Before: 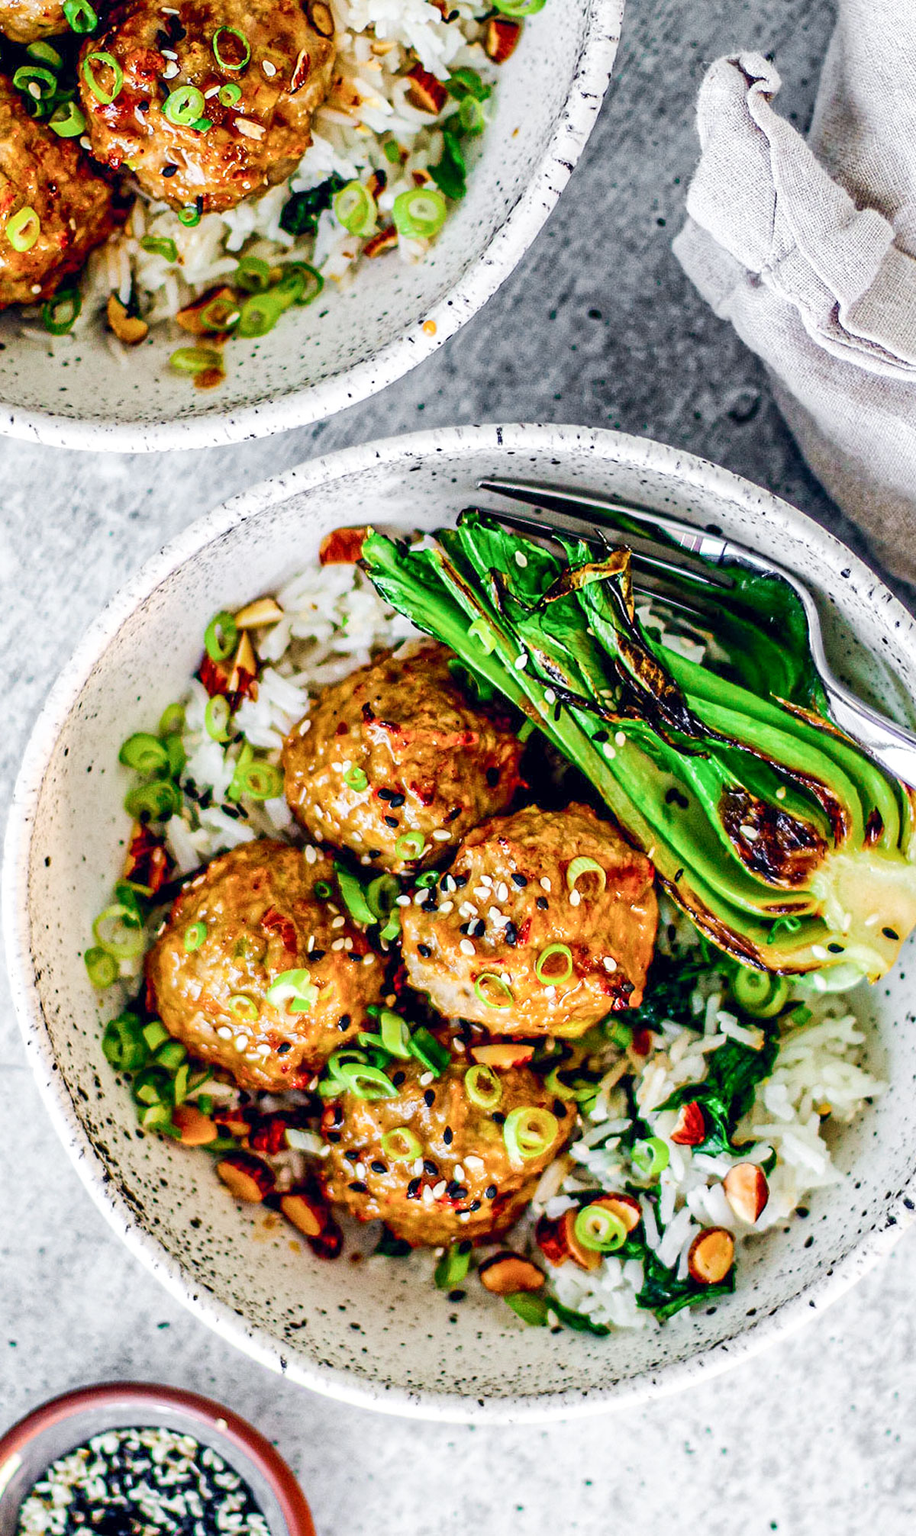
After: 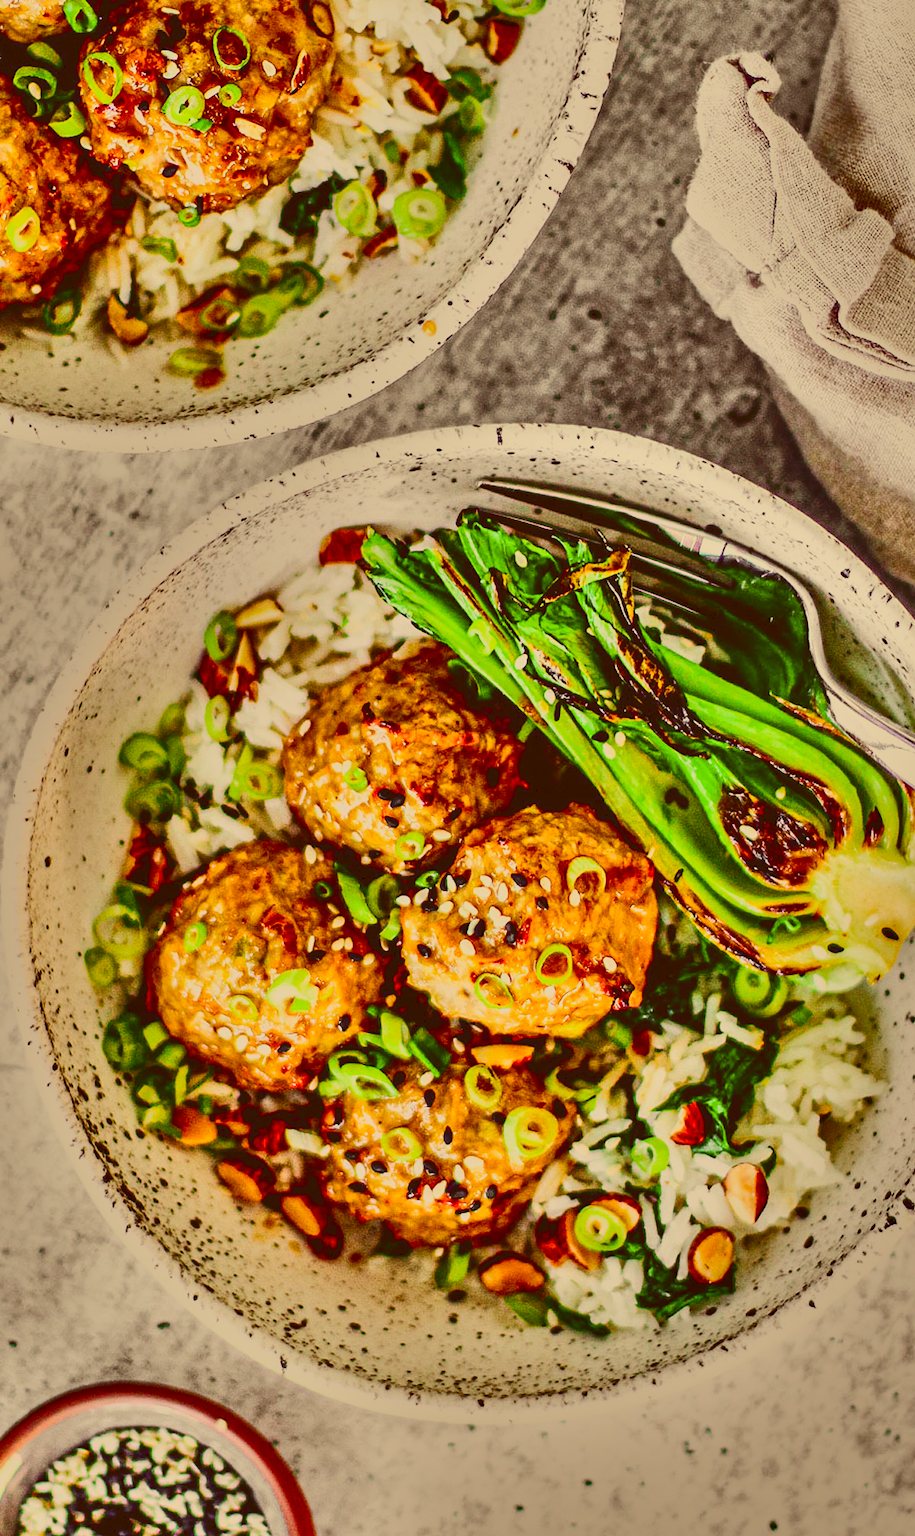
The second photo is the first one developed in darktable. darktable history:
color correction: highlights a* 1.17, highlights b* 24.33, shadows a* 15.42, shadows b* 24.22
shadows and highlights: shadows 24.3, highlights -77.52, soften with gaussian
tone curve: curves: ch0 [(0, 0) (0.003, 0.108) (0.011, 0.113) (0.025, 0.113) (0.044, 0.121) (0.069, 0.132) (0.1, 0.145) (0.136, 0.158) (0.177, 0.182) (0.224, 0.215) (0.277, 0.27) (0.335, 0.341) (0.399, 0.424) (0.468, 0.528) (0.543, 0.622) (0.623, 0.721) (0.709, 0.79) (0.801, 0.846) (0.898, 0.871) (1, 1)], color space Lab, independent channels, preserve colors none
tone equalizer: -8 EV -0.001 EV, -7 EV 0.004 EV, -6 EV -0.011 EV, -5 EV 0.02 EV, -4 EV -0.017 EV, -3 EV 0.022 EV, -2 EV -0.049 EV, -1 EV -0.296 EV, +0 EV -0.573 EV
